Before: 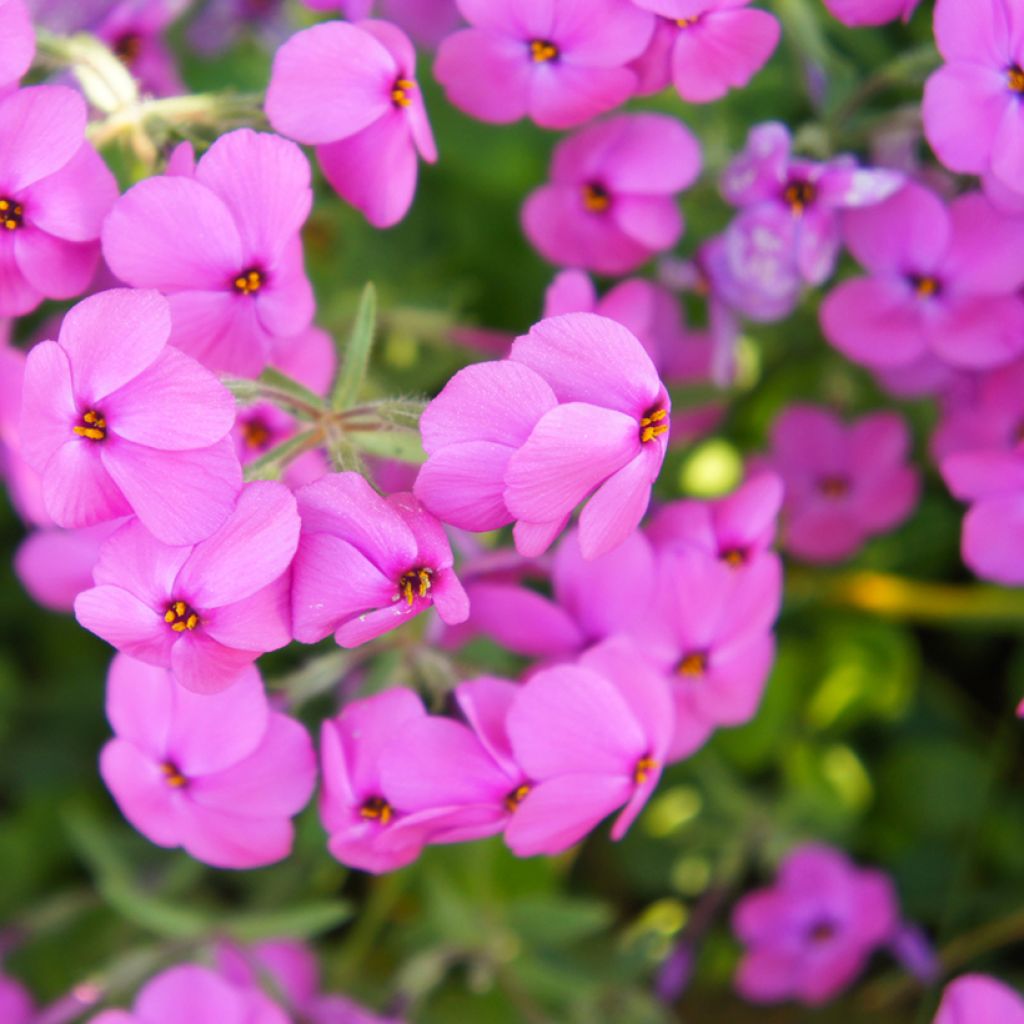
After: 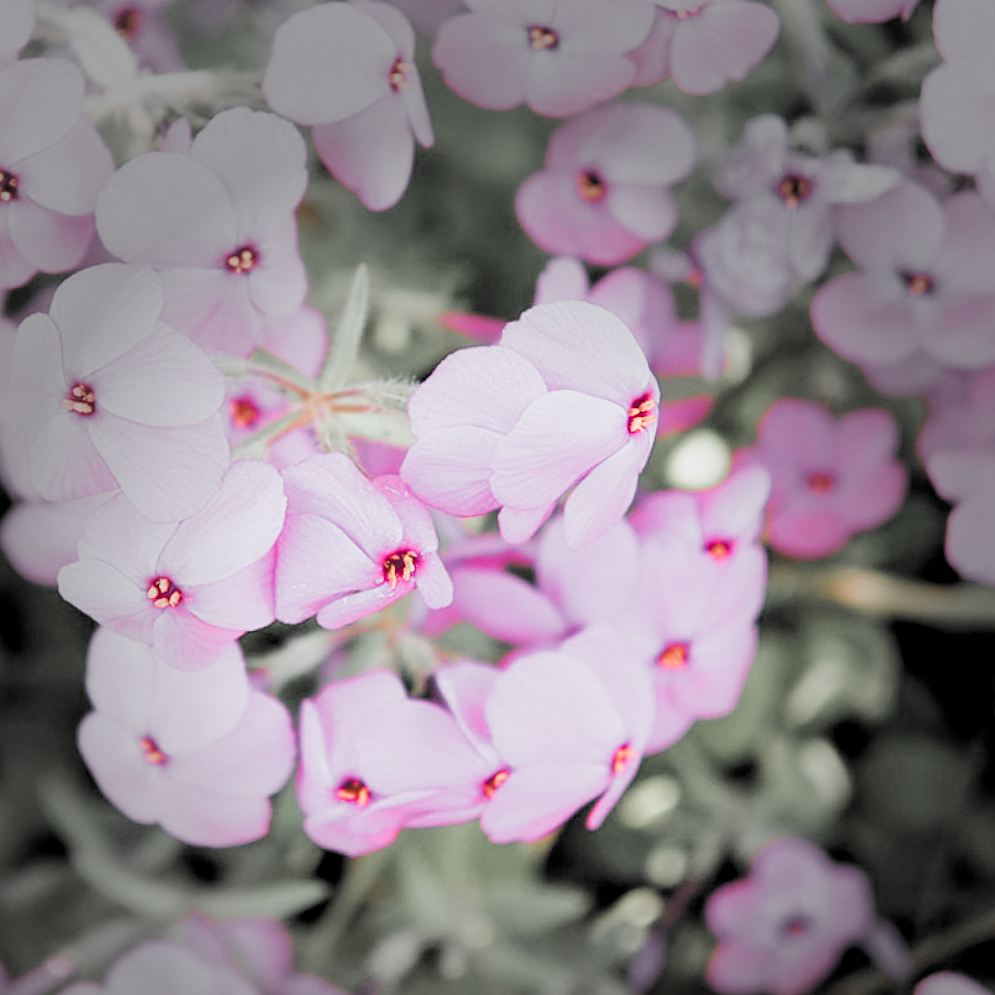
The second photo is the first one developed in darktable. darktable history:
filmic rgb: black relative exposure -2.76 EV, white relative exposure 4.56 EV, hardness 1.76, contrast 1.258, color science v5 (2021), contrast in shadows safe, contrast in highlights safe
exposure: black level correction 0, exposure 1.199 EV, compensate exposure bias true, compensate highlight preservation false
vignetting: fall-off start 48.77%, brightness -0.575, center (-0.029, 0.233), automatic ratio true, width/height ratio 1.294
sharpen: on, module defaults
crop and rotate: angle -1.66°
color correction: highlights a* -0.838, highlights b* -9.06
color zones: curves: ch1 [(0, 0.638) (0.193, 0.442) (0.286, 0.15) (0.429, 0.14) (0.571, 0.142) (0.714, 0.154) (0.857, 0.175) (1, 0.638)]
